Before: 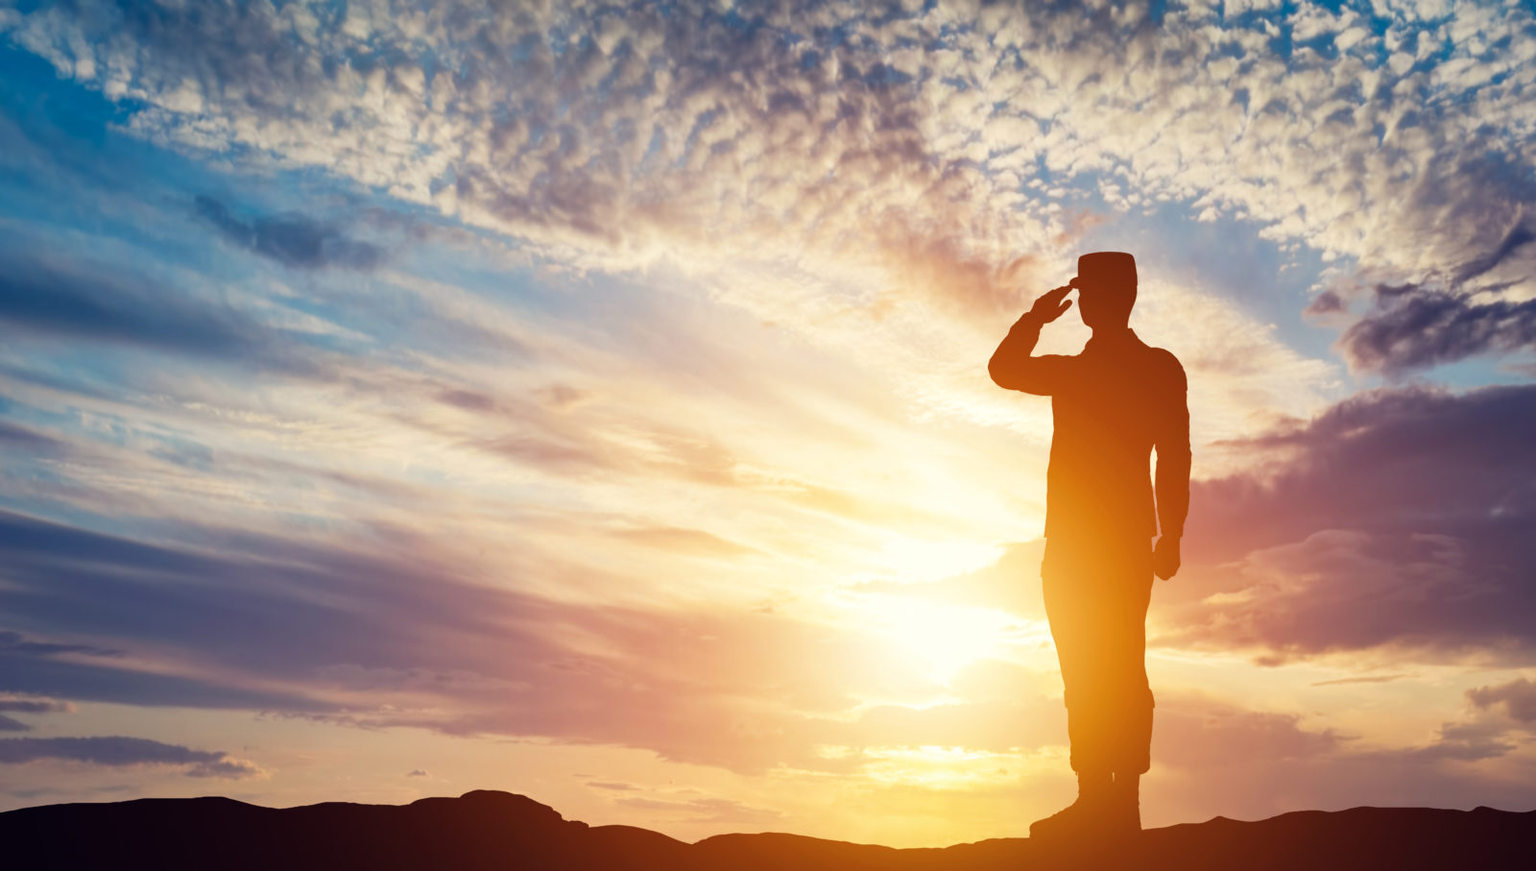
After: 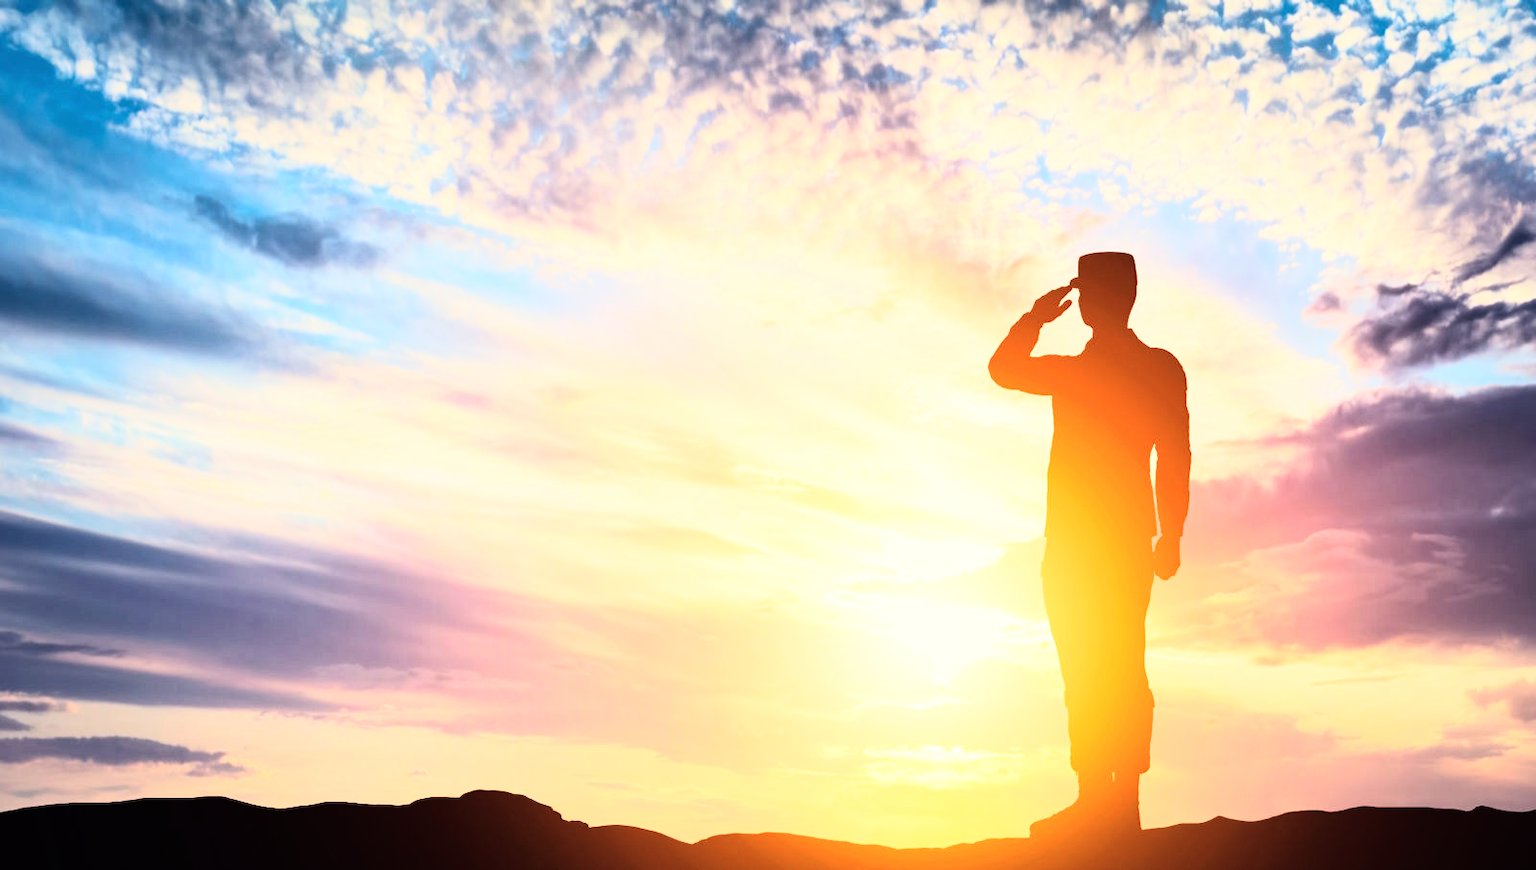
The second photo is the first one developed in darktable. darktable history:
exposure: black level correction -0.001, exposure 0.08 EV, compensate highlight preservation false
rgb curve: curves: ch0 [(0, 0) (0.21, 0.15) (0.24, 0.21) (0.5, 0.75) (0.75, 0.96) (0.89, 0.99) (1, 1)]; ch1 [(0, 0.02) (0.21, 0.13) (0.25, 0.2) (0.5, 0.67) (0.75, 0.9) (0.89, 0.97) (1, 1)]; ch2 [(0, 0.02) (0.21, 0.13) (0.25, 0.2) (0.5, 0.67) (0.75, 0.9) (0.89, 0.97) (1, 1)], compensate middle gray true
